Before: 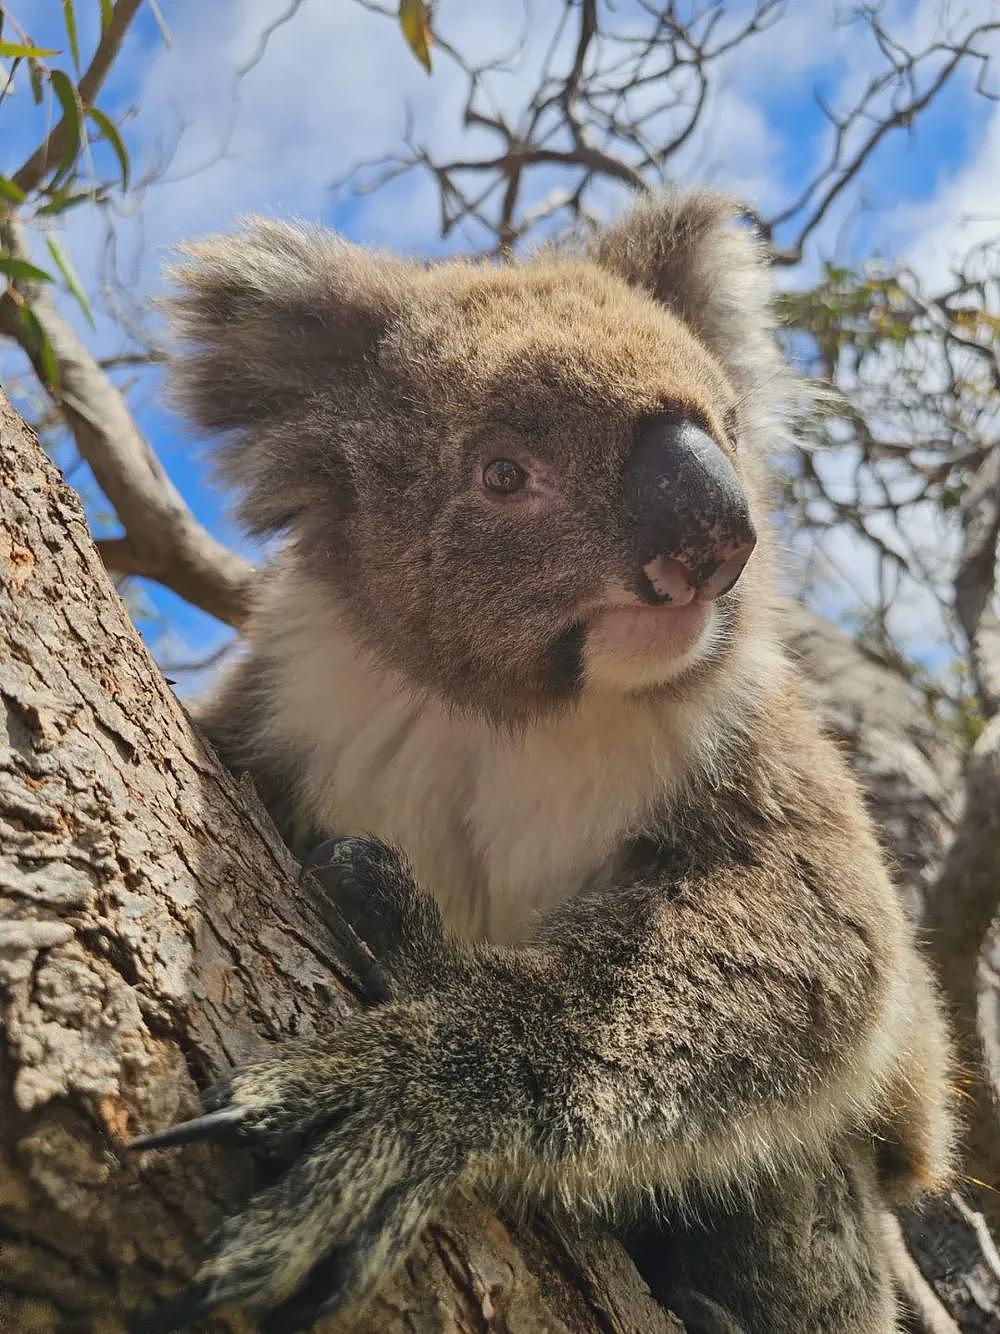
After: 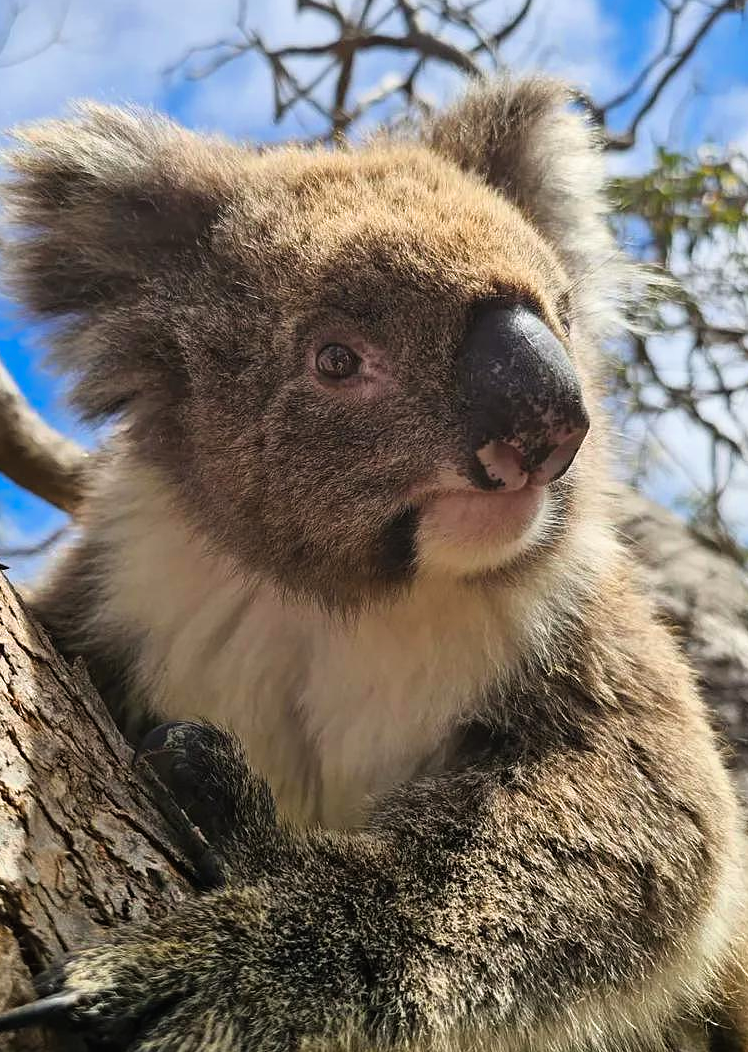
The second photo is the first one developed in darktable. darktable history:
filmic rgb: white relative exposure 2.34 EV, hardness 6.59
crop: left 16.768%, top 8.653%, right 8.362%, bottom 12.485%
color zones: curves: ch0 [(0, 0.613) (0.01, 0.613) (0.245, 0.448) (0.498, 0.529) (0.642, 0.665) (0.879, 0.777) (0.99, 0.613)]; ch1 [(0, 0) (0.143, 0) (0.286, 0) (0.429, 0) (0.571, 0) (0.714, 0) (0.857, 0)], mix -121.96%
